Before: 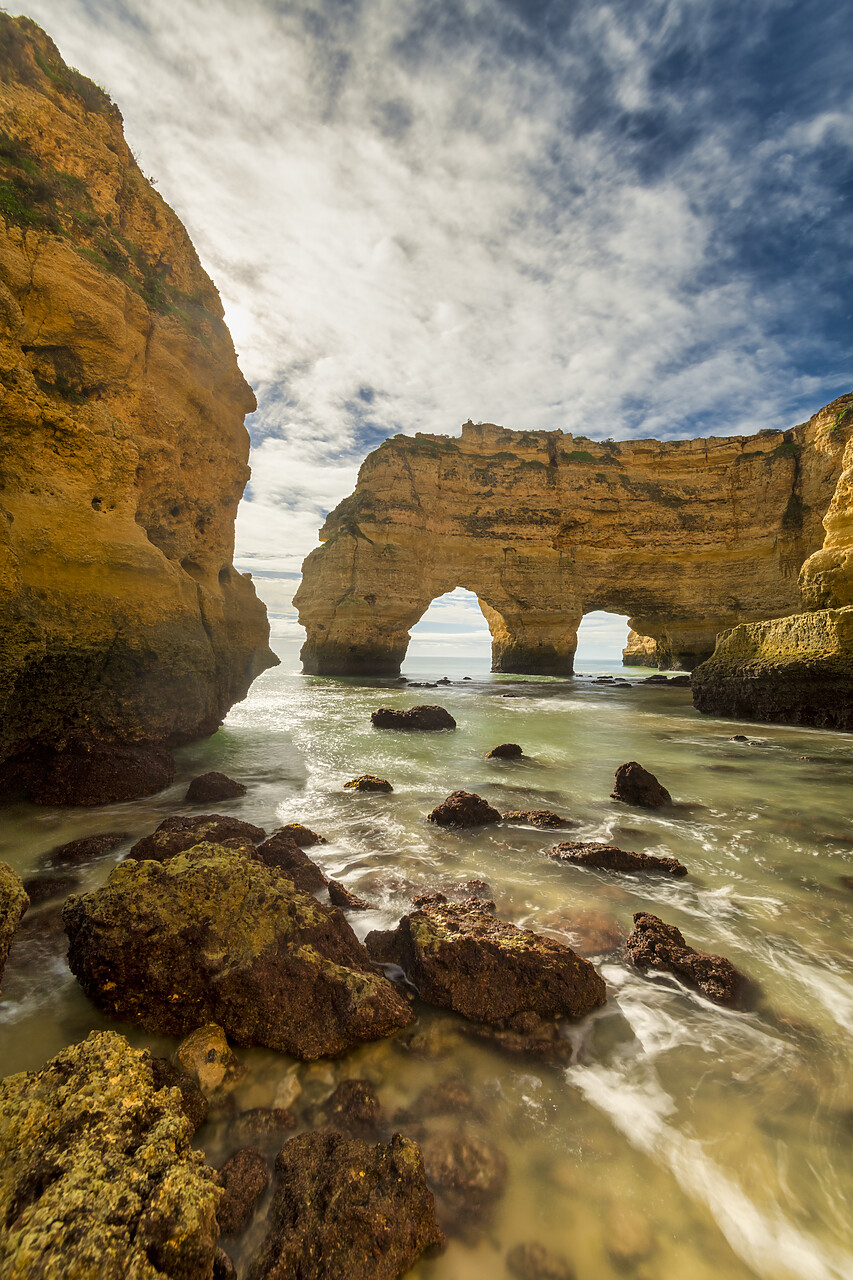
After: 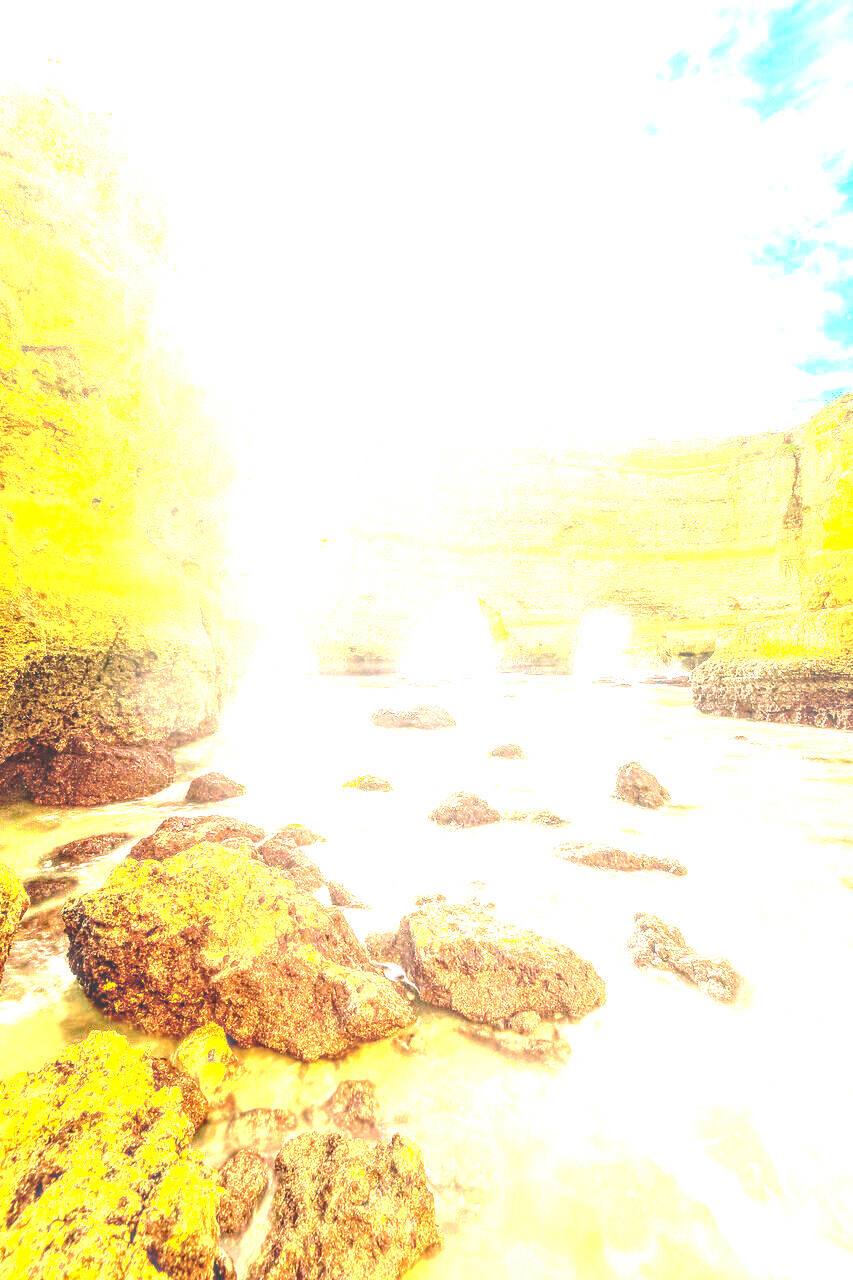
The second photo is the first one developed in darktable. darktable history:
exposure: black level correction 0, exposure 4.05 EV, compensate highlight preservation false
local contrast: highlights 4%, shadows 5%, detail 133%
